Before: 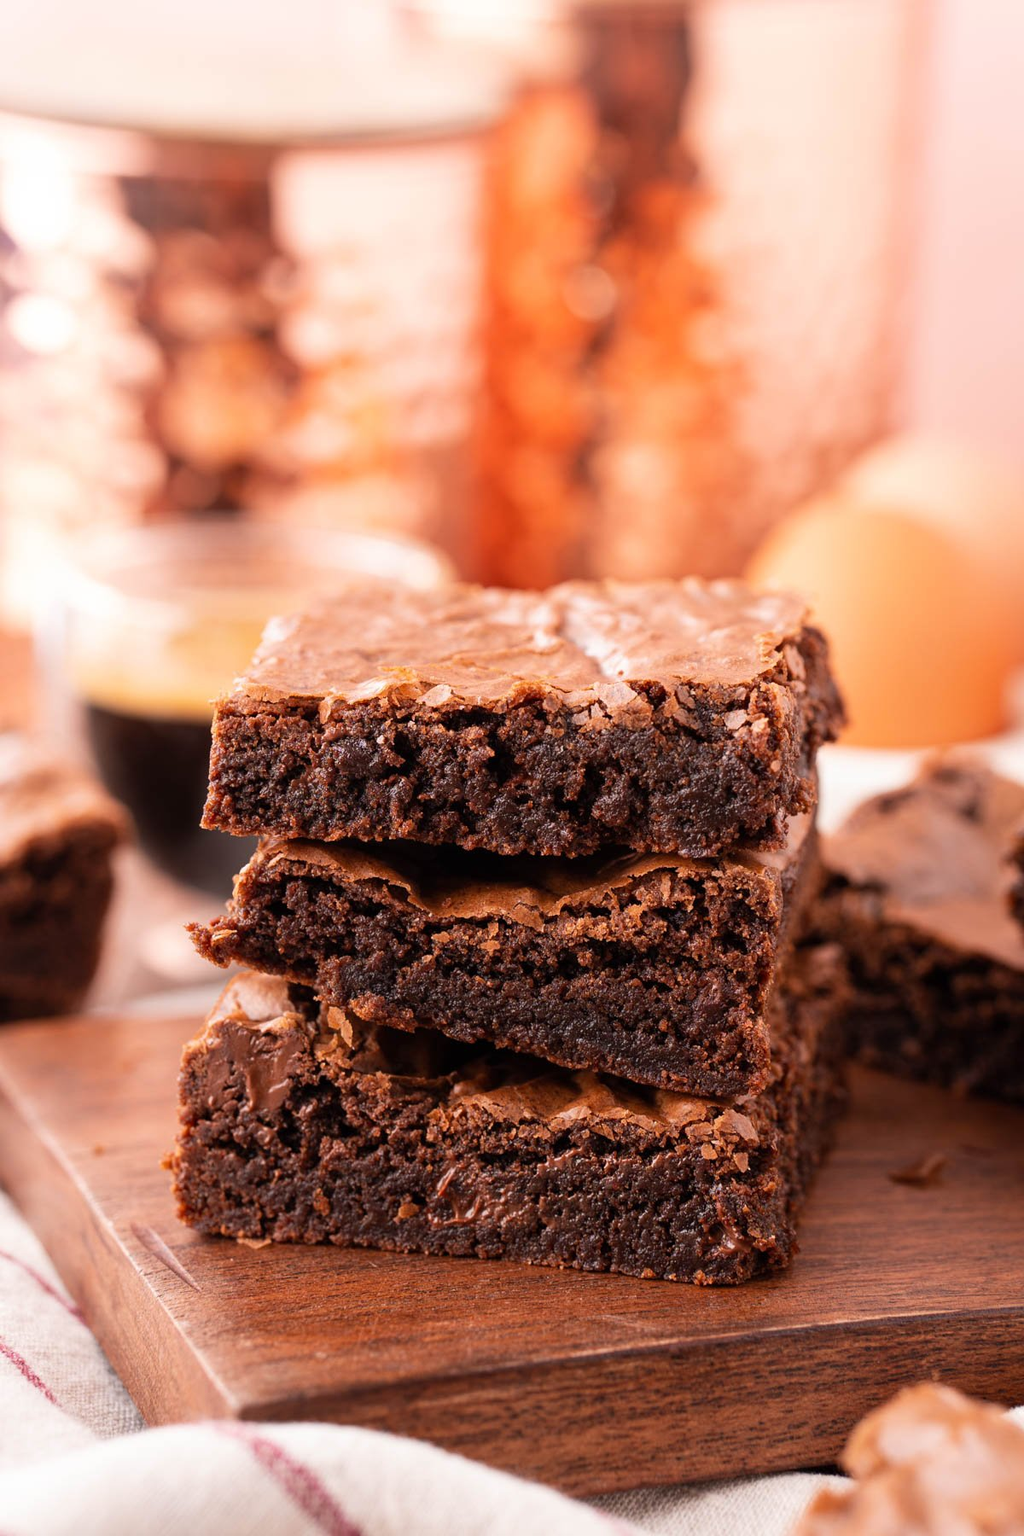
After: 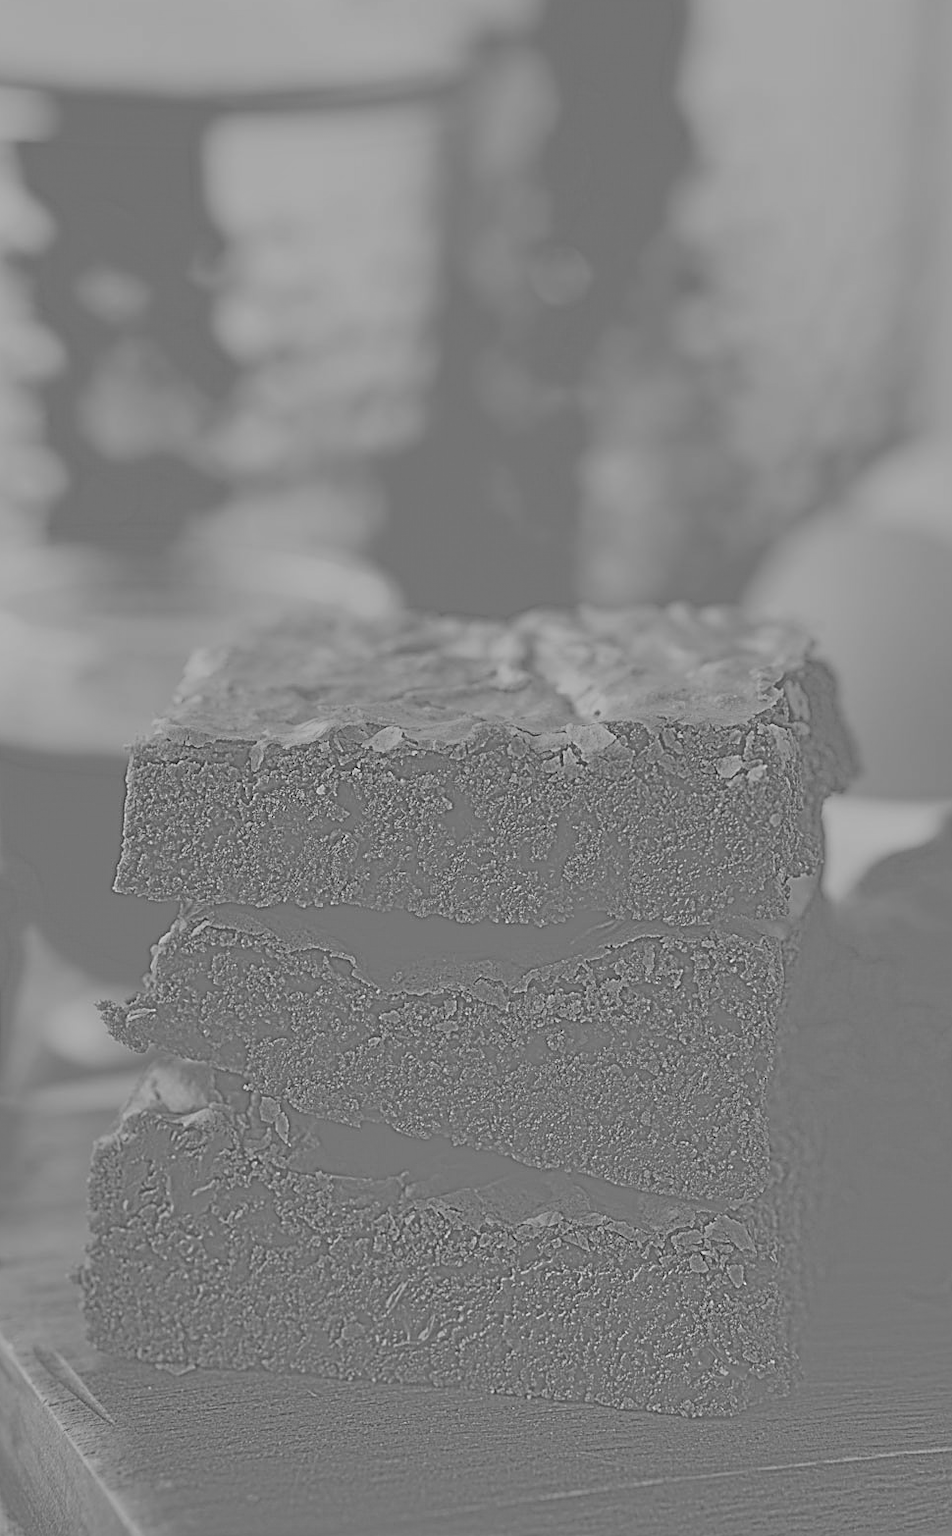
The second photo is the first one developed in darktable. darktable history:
local contrast: on, module defaults
highpass: sharpness 9.84%, contrast boost 9.94%
sharpen: on, module defaults
exposure: black level correction 0, exposure 1.675 EV, compensate exposure bias true, compensate highlight preservation false
crop: left 9.929%, top 3.475%, right 9.188%, bottom 9.529%
